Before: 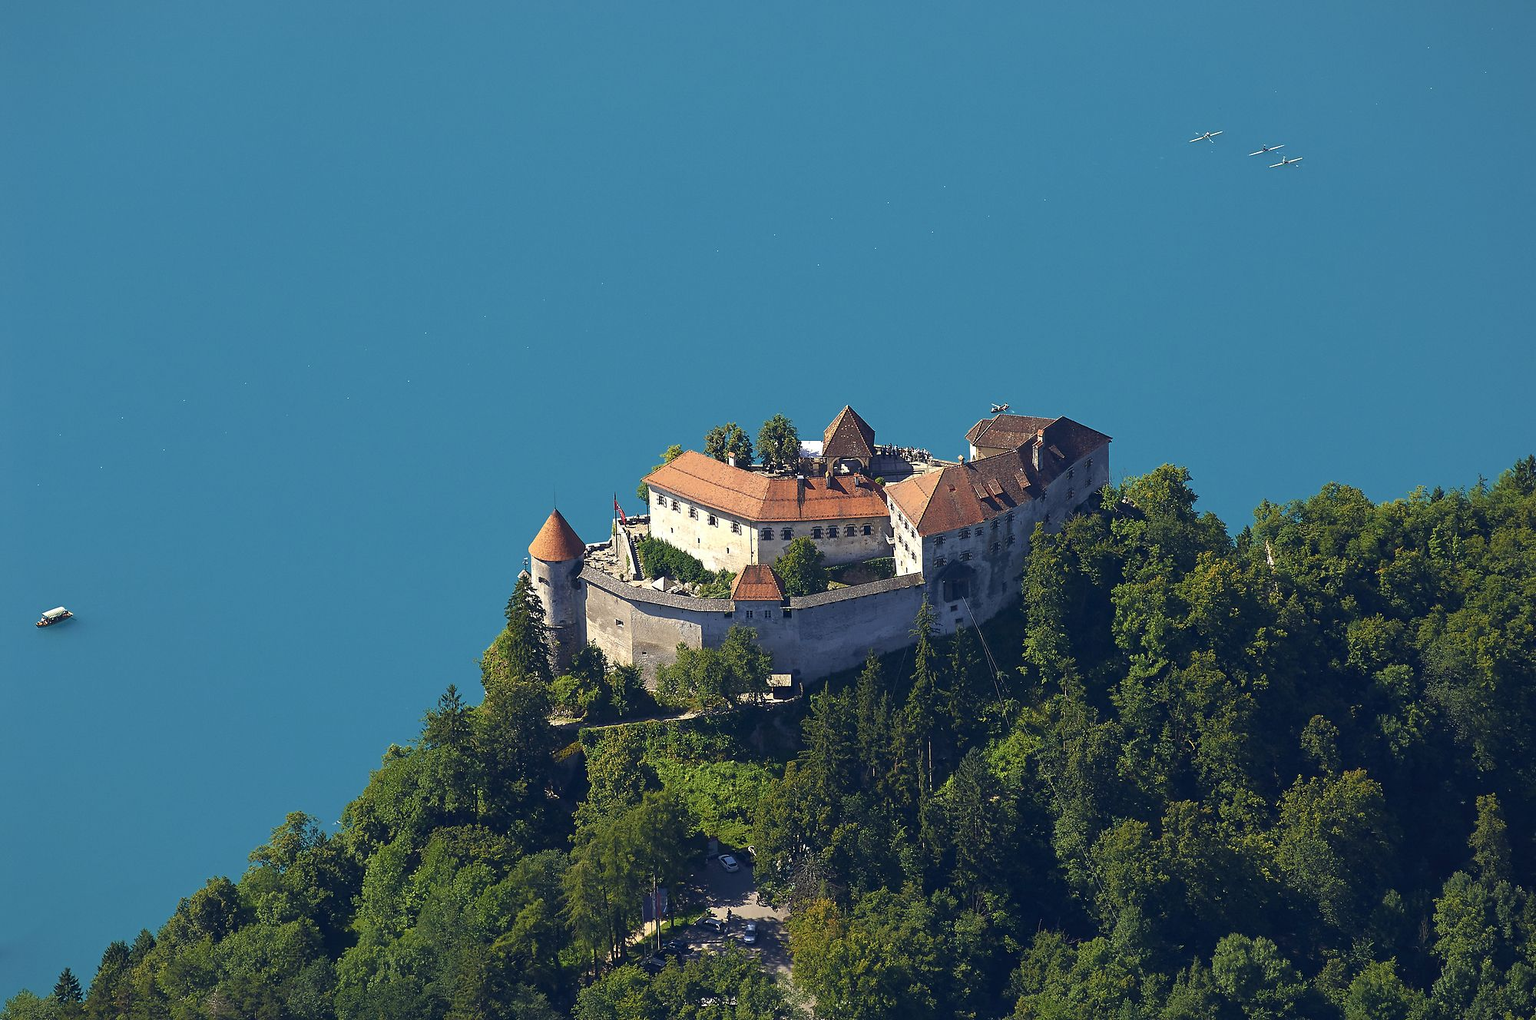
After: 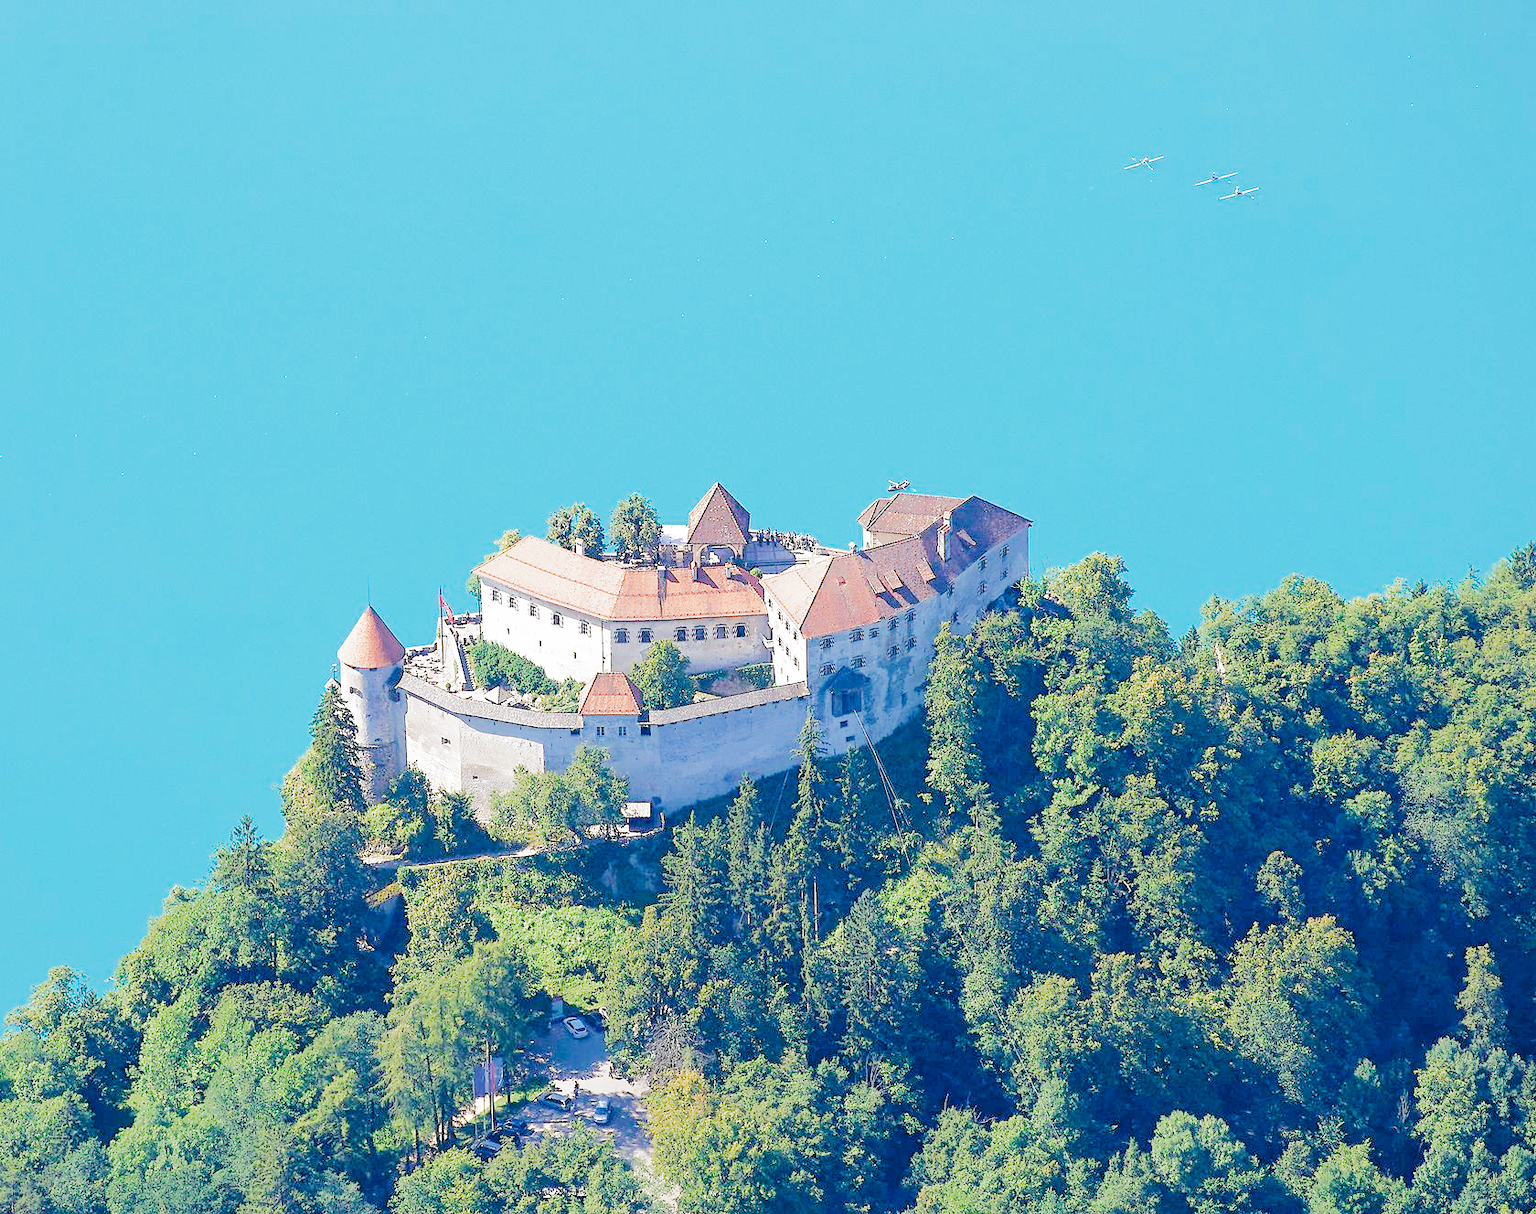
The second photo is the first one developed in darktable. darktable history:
tone equalizer: -7 EV 0.154 EV, -6 EV 0.569 EV, -5 EV 1.11 EV, -4 EV 1.33 EV, -3 EV 1.14 EV, -2 EV 0.6 EV, -1 EV 0.161 EV, edges refinement/feathering 500, mask exposure compensation -1.57 EV, preserve details no
color calibration: illuminant as shot in camera, x 0.358, y 0.373, temperature 4628.91 K
exposure: black level correction 0, exposure 1.888 EV, compensate highlight preservation false
filmic rgb: black relative exposure -7.65 EV, white relative exposure 4.56 EV, hardness 3.61, preserve chrominance no, color science v4 (2020)
crop: left 15.956%
